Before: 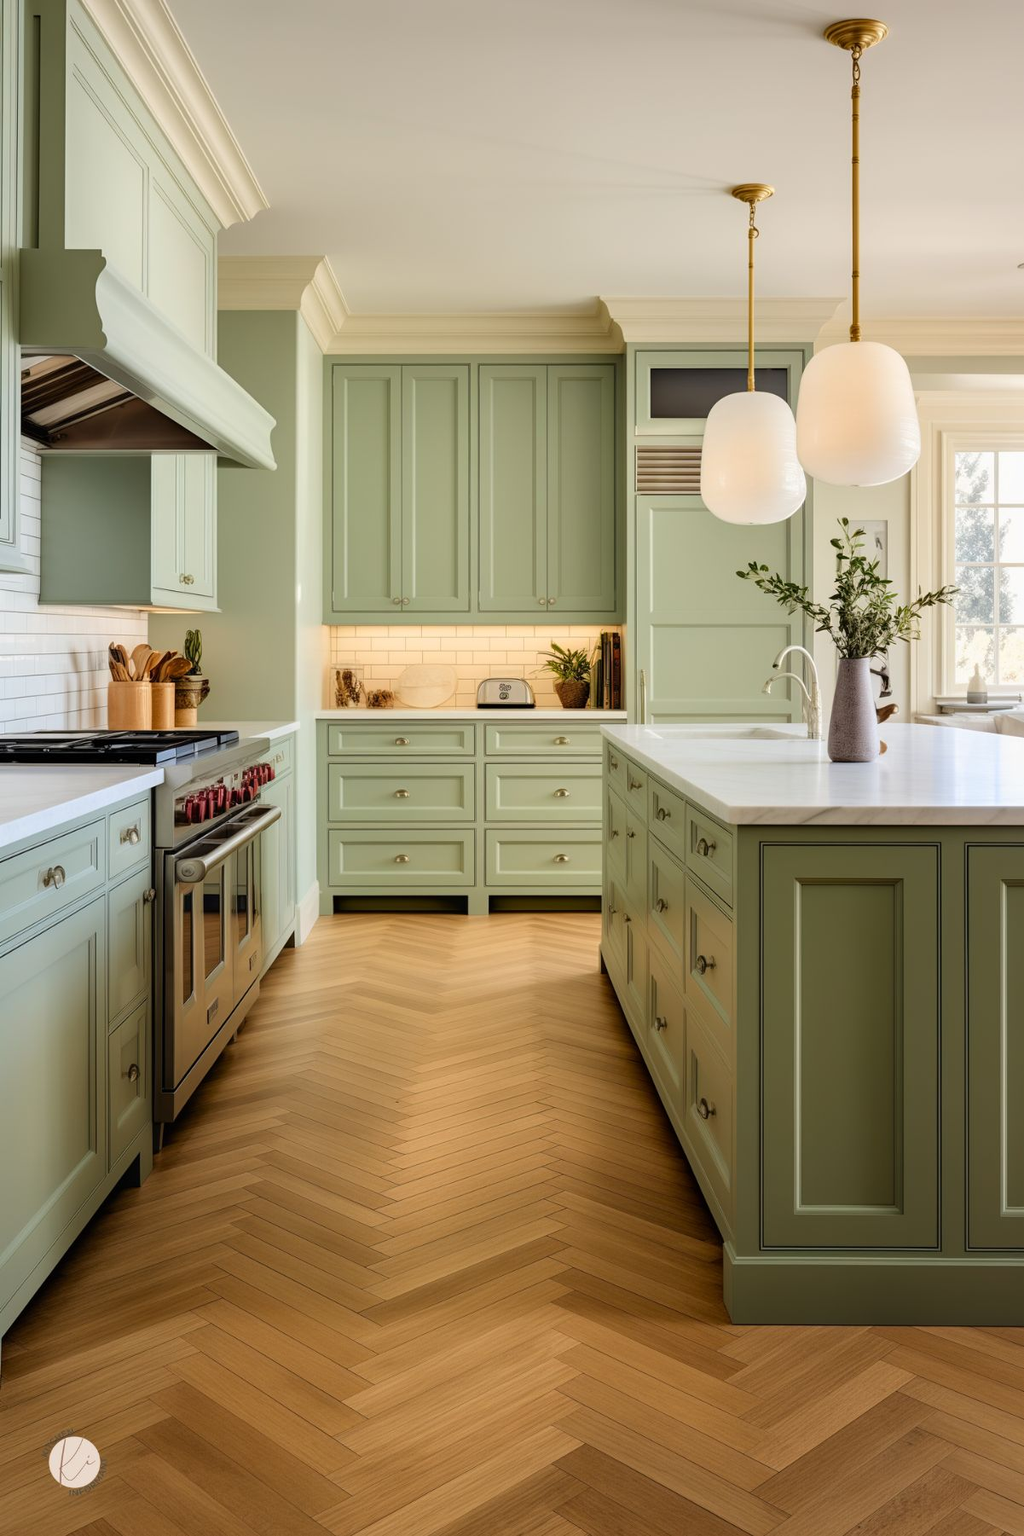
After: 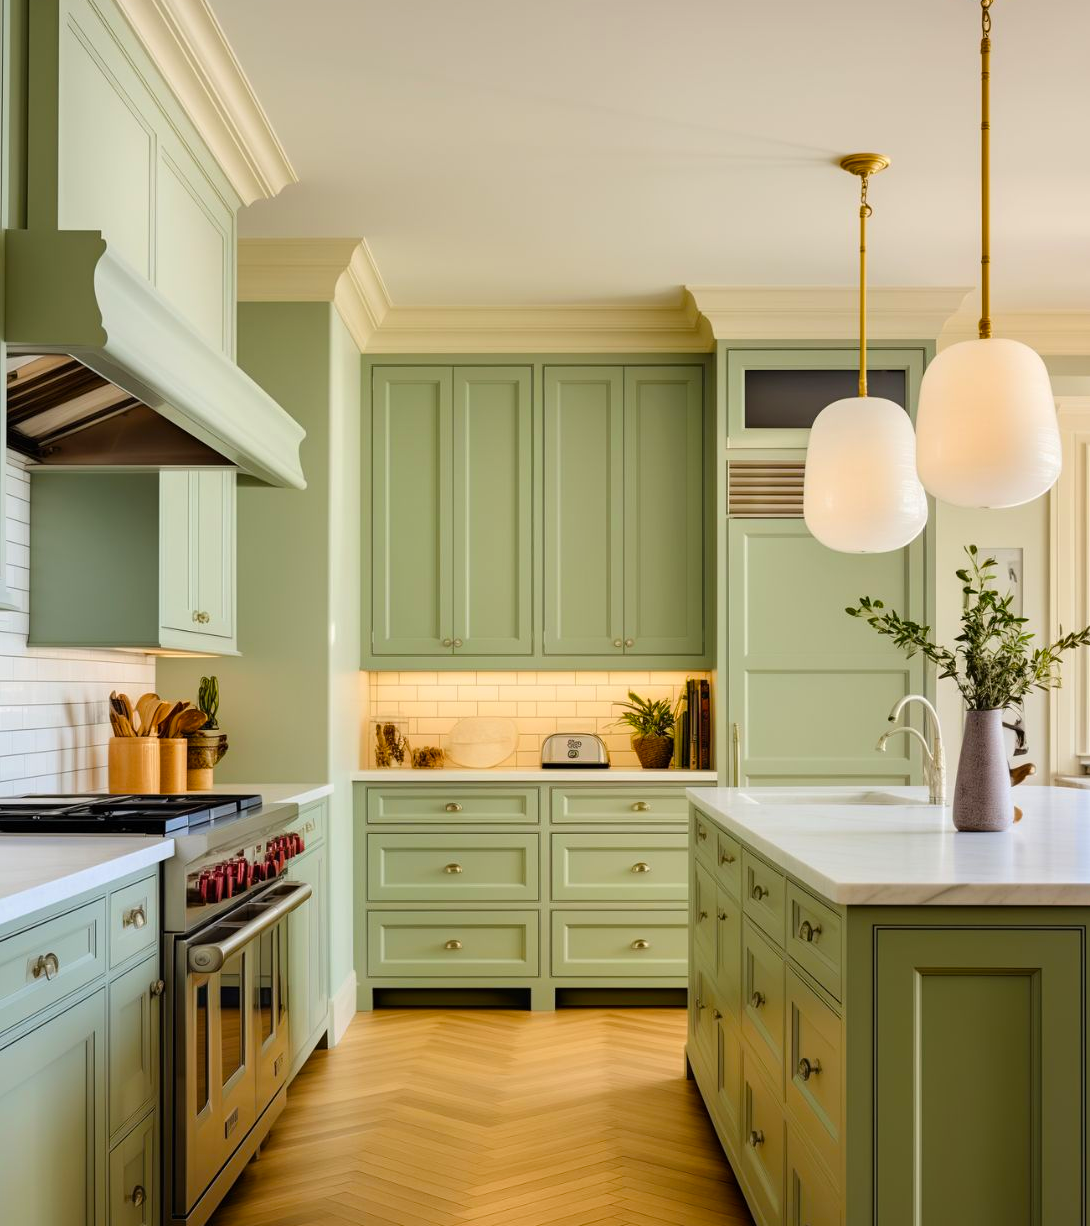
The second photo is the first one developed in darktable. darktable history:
crop: left 1.578%, top 3.451%, right 7.611%, bottom 28.447%
color balance rgb: shadows lift › luminance -10.209%, linear chroma grading › shadows 9.92%, linear chroma grading › highlights 9.996%, linear chroma grading › global chroma 15.182%, linear chroma grading › mid-tones 14.871%, perceptual saturation grading › global saturation 0.324%
